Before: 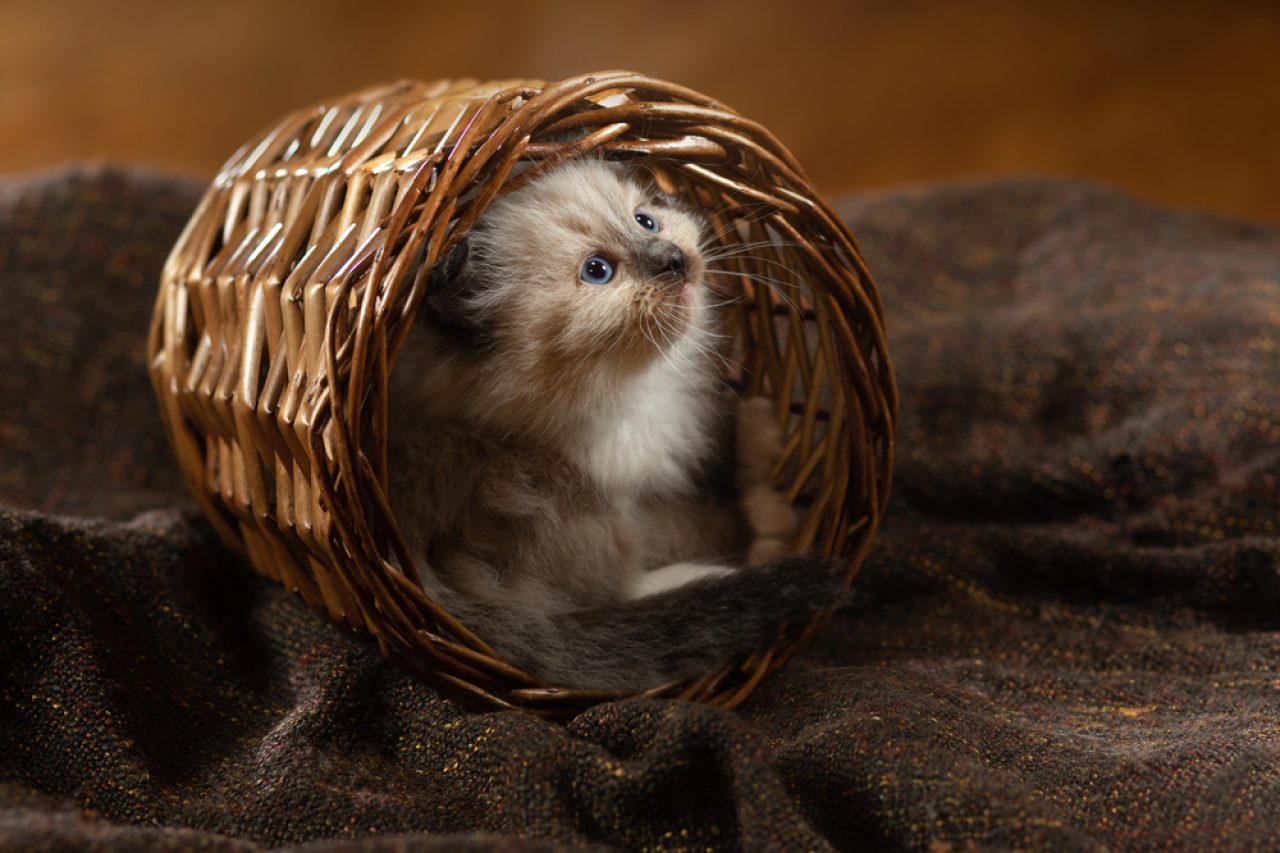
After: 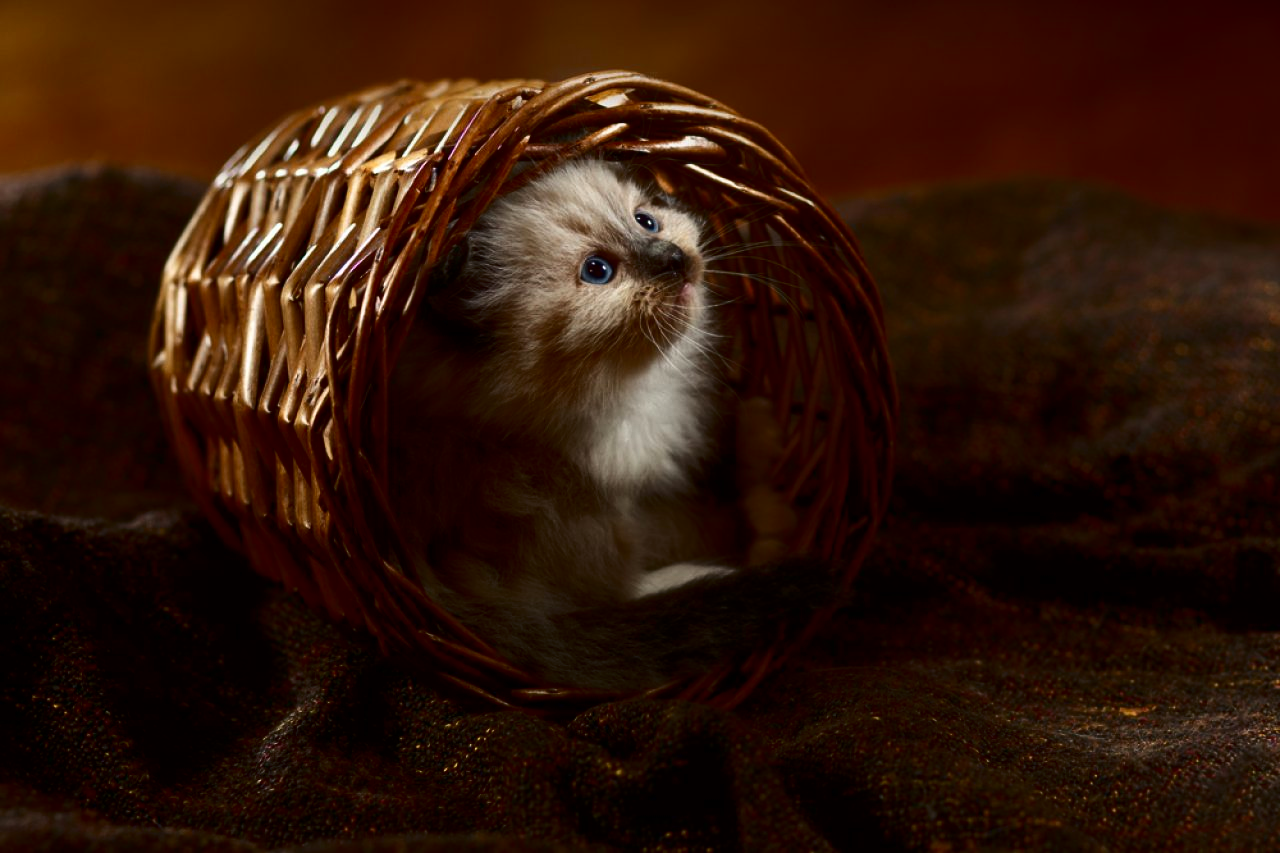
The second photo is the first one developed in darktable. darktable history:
contrast brightness saturation: contrast 0.13, brightness -0.24, saturation 0.14
shadows and highlights: shadows -30, highlights 30
